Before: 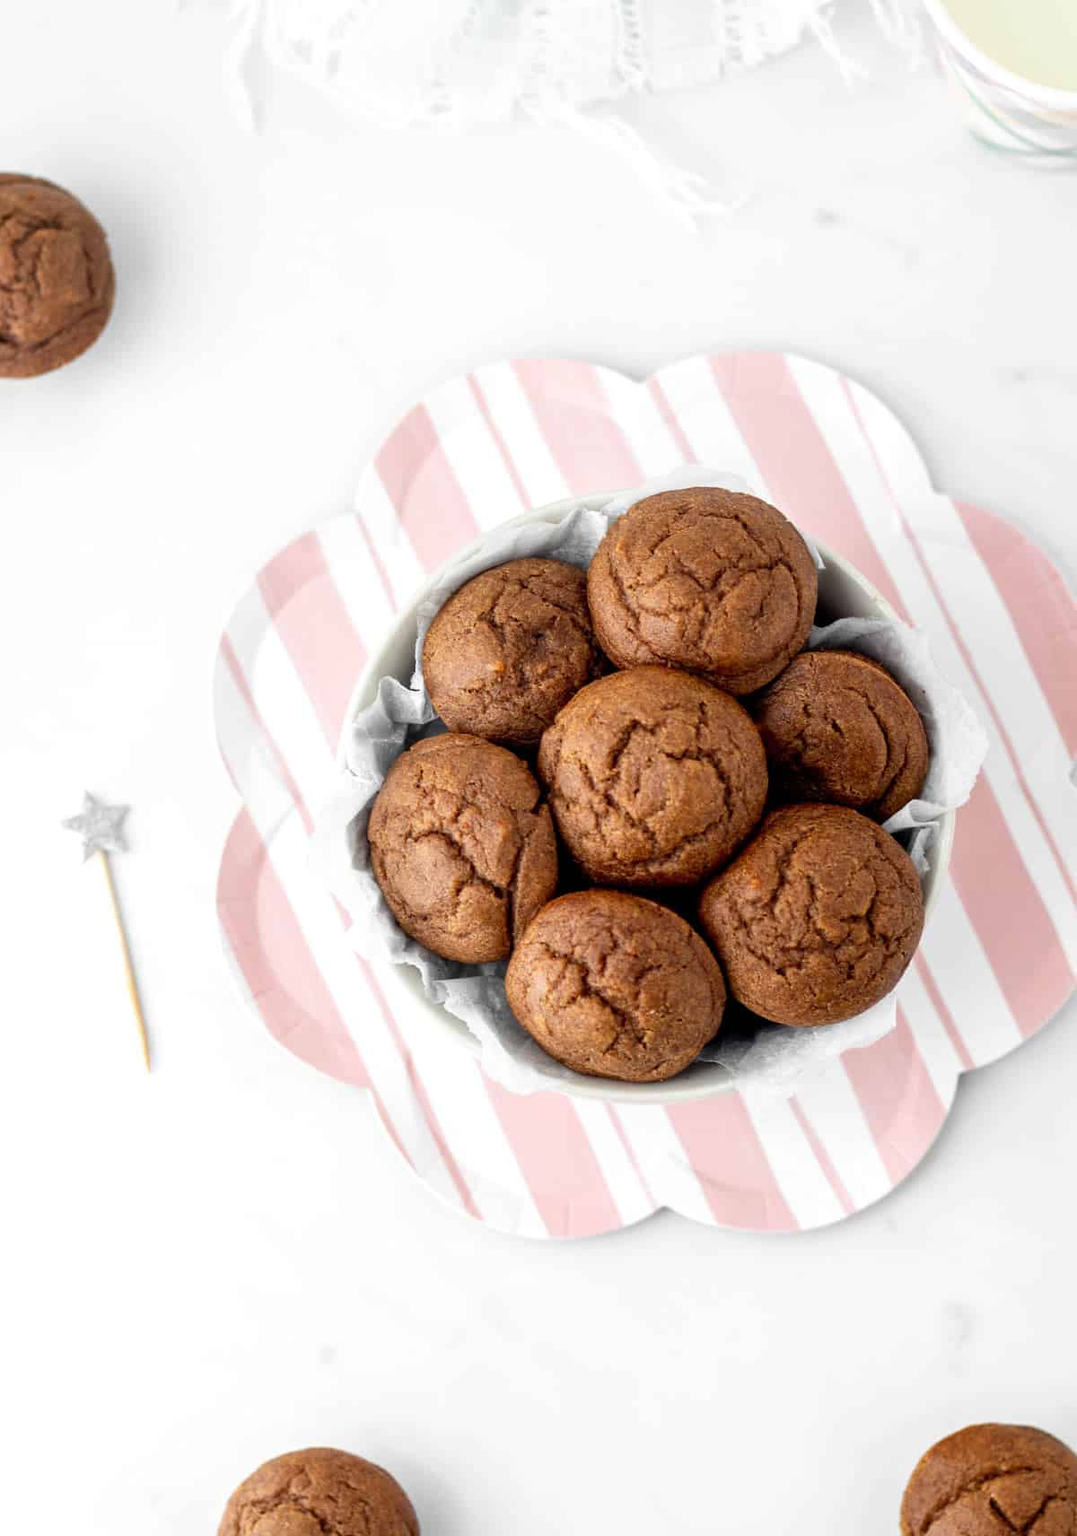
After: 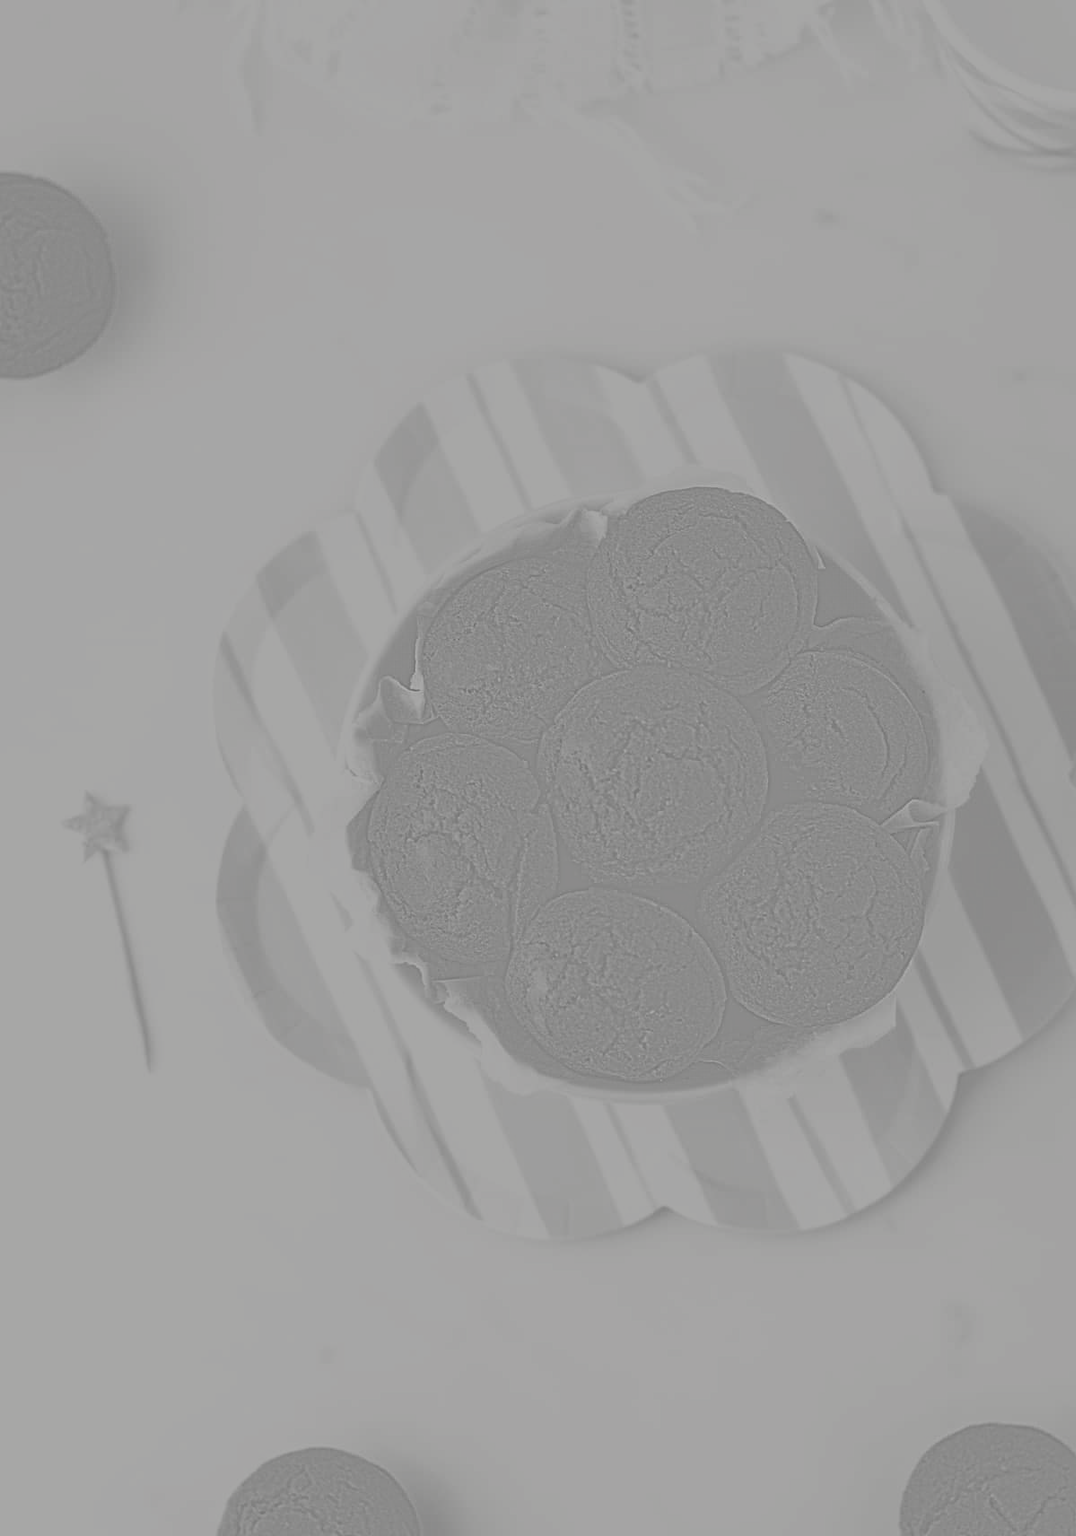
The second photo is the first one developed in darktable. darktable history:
tone equalizer: -7 EV 0.15 EV, -6 EV 0.6 EV, -5 EV 1.15 EV, -4 EV 1.33 EV, -3 EV 1.15 EV, -2 EV 0.6 EV, -1 EV 0.15 EV, mask exposure compensation -0.5 EV
tone curve: curves: ch0 [(0, 0.029) (0.168, 0.142) (0.359, 0.44) (0.469, 0.544) (0.634, 0.722) (0.858, 0.903) (1, 0.968)]; ch1 [(0, 0) (0.437, 0.453) (0.472, 0.47) (0.502, 0.502) (0.54, 0.534) (0.57, 0.592) (0.618, 0.66) (0.699, 0.749) (0.859, 0.899) (1, 1)]; ch2 [(0, 0) (0.33, 0.301) (0.421, 0.443) (0.476, 0.498) (0.505, 0.503) (0.547, 0.557) (0.586, 0.634) (0.608, 0.676) (1, 1)], color space Lab, independent channels, preserve colors none
exposure: black level correction -0.002, exposure 1.115 EV, compensate highlight preservation false
highpass: sharpness 6%, contrast boost 7.63%
